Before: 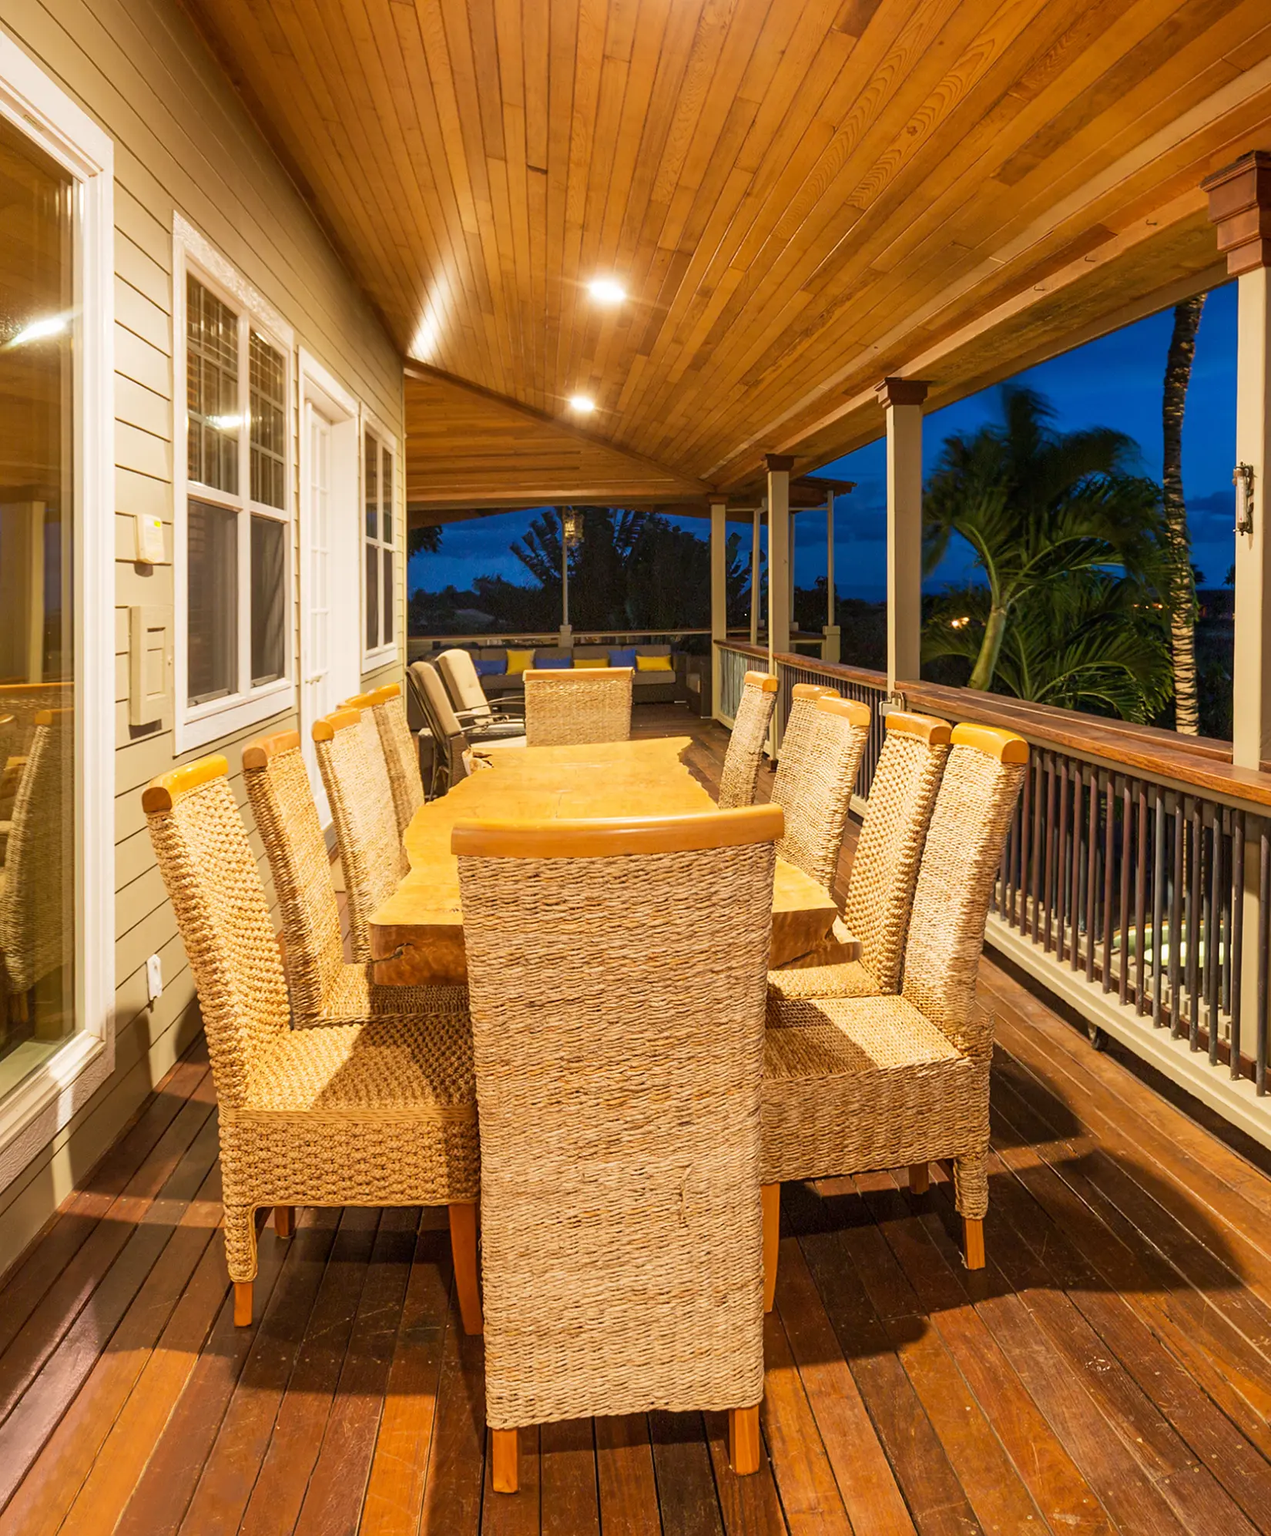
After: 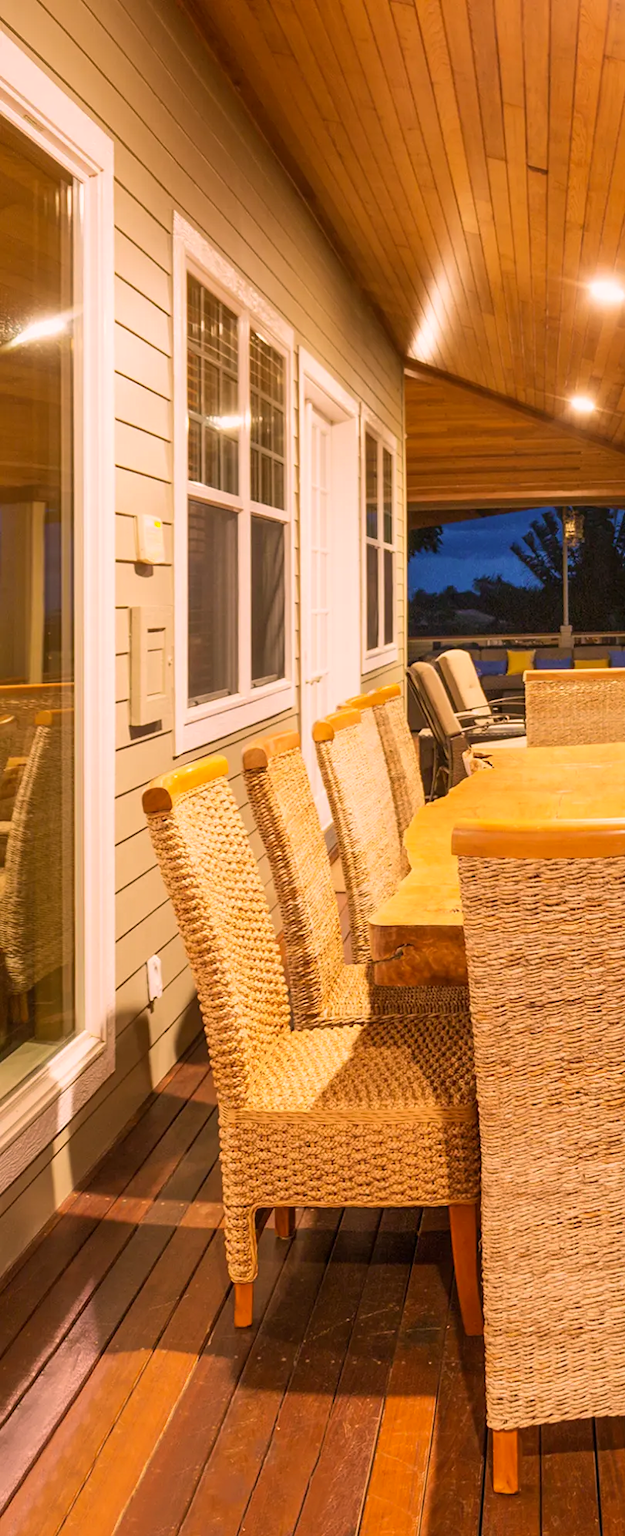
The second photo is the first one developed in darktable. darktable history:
crop and rotate: left 0%, top 0%, right 50.845%
color correction: highlights a* 12.23, highlights b* 5.41
